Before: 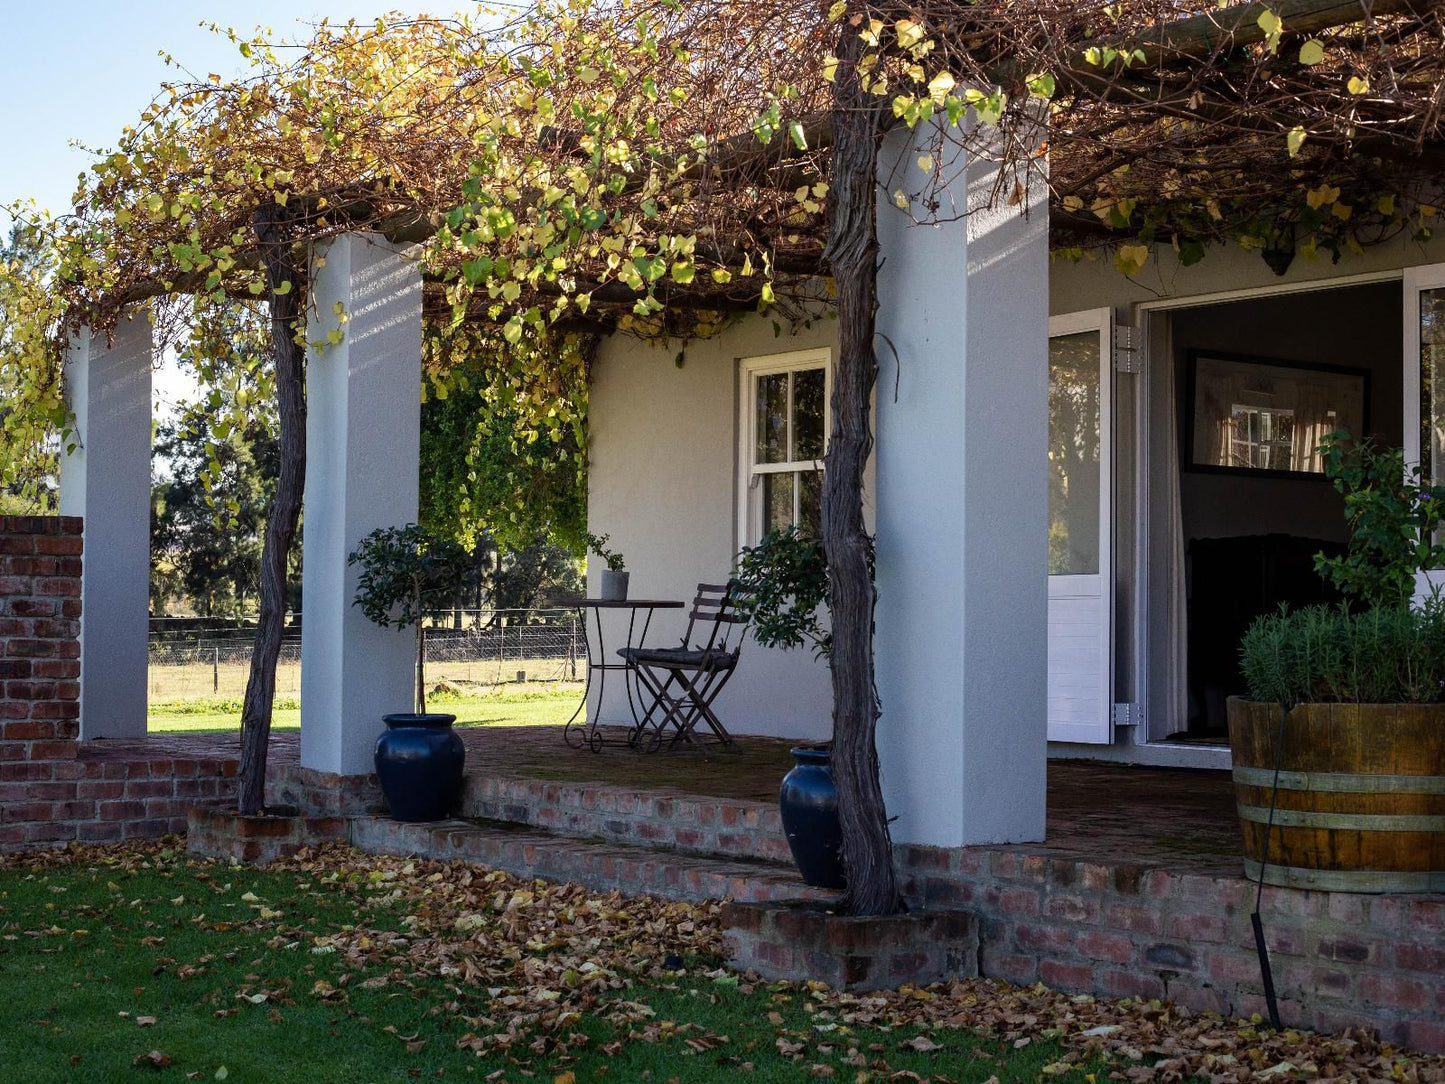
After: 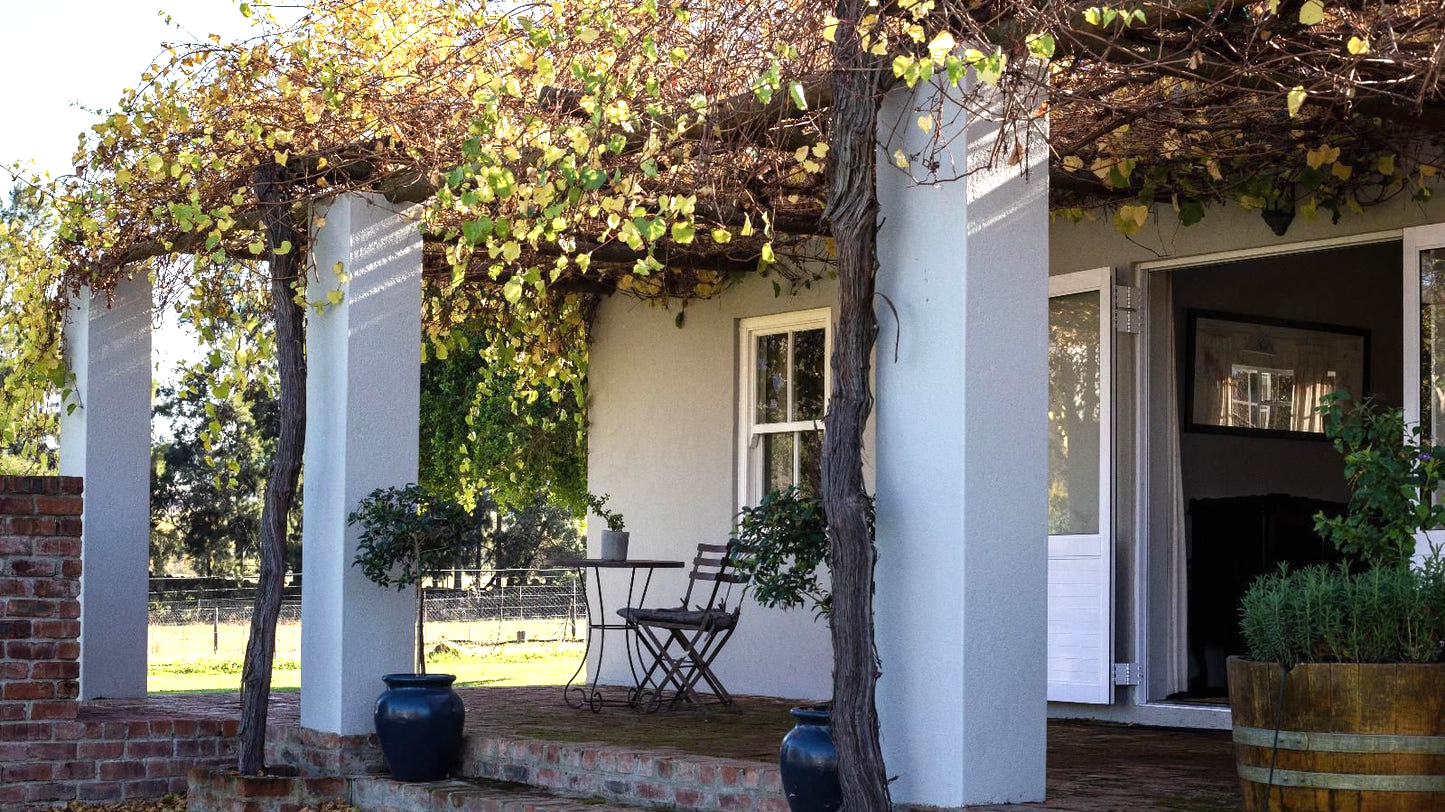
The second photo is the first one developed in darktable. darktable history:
crop: top 3.748%, bottom 21.309%
exposure: black level correction 0, exposure 0.699 EV, compensate exposure bias true, compensate highlight preservation false
contrast brightness saturation: saturation -0.065
